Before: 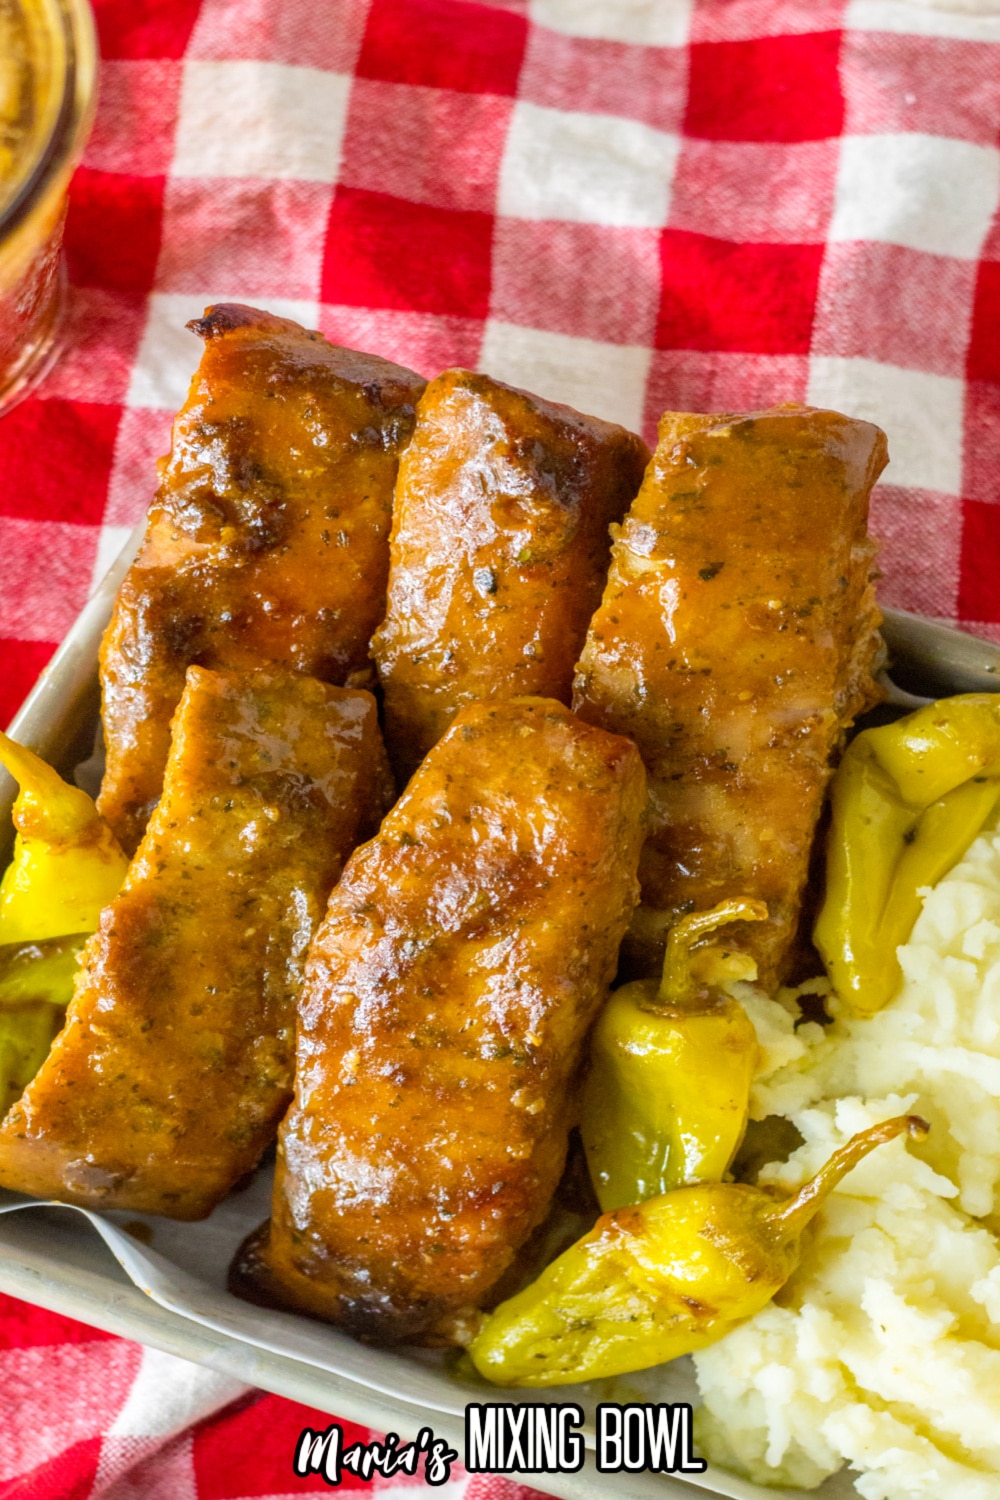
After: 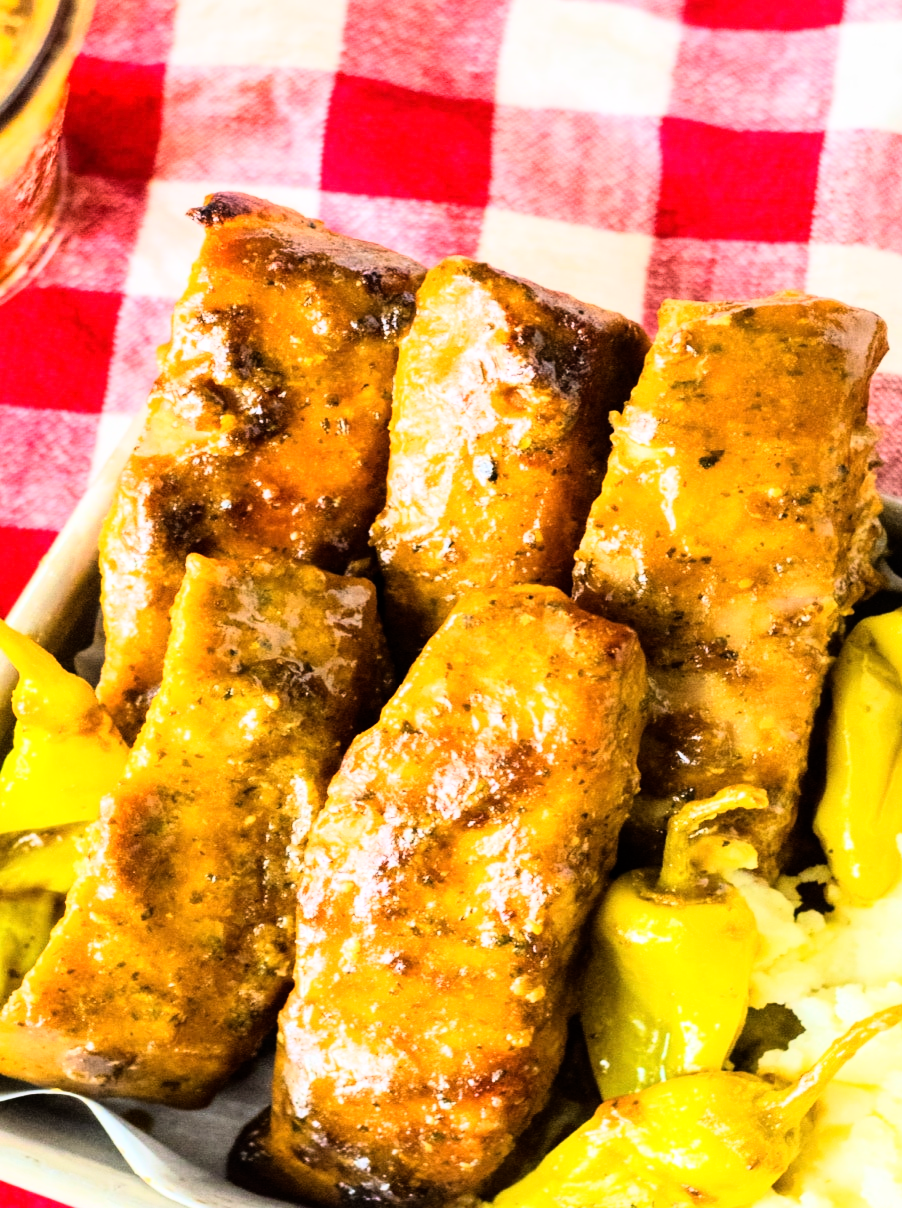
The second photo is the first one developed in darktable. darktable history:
crop: top 7.49%, right 9.717%, bottom 11.943%
rgb curve: curves: ch0 [(0, 0) (0.21, 0.15) (0.24, 0.21) (0.5, 0.75) (0.75, 0.96) (0.89, 0.99) (1, 1)]; ch1 [(0, 0.02) (0.21, 0.13) (0.25, 0.2) (0.5, 0.67) (0.75, 0.9) (0.89, 0.97) (1, 1)]; ch2 [(0, 0.02) (0.21, 0.13) (0.25, 0.2) (0.5, 0.67) (0.75, 0.9) (0.89, 0.97) (1, 1)], compensate middle gray true
